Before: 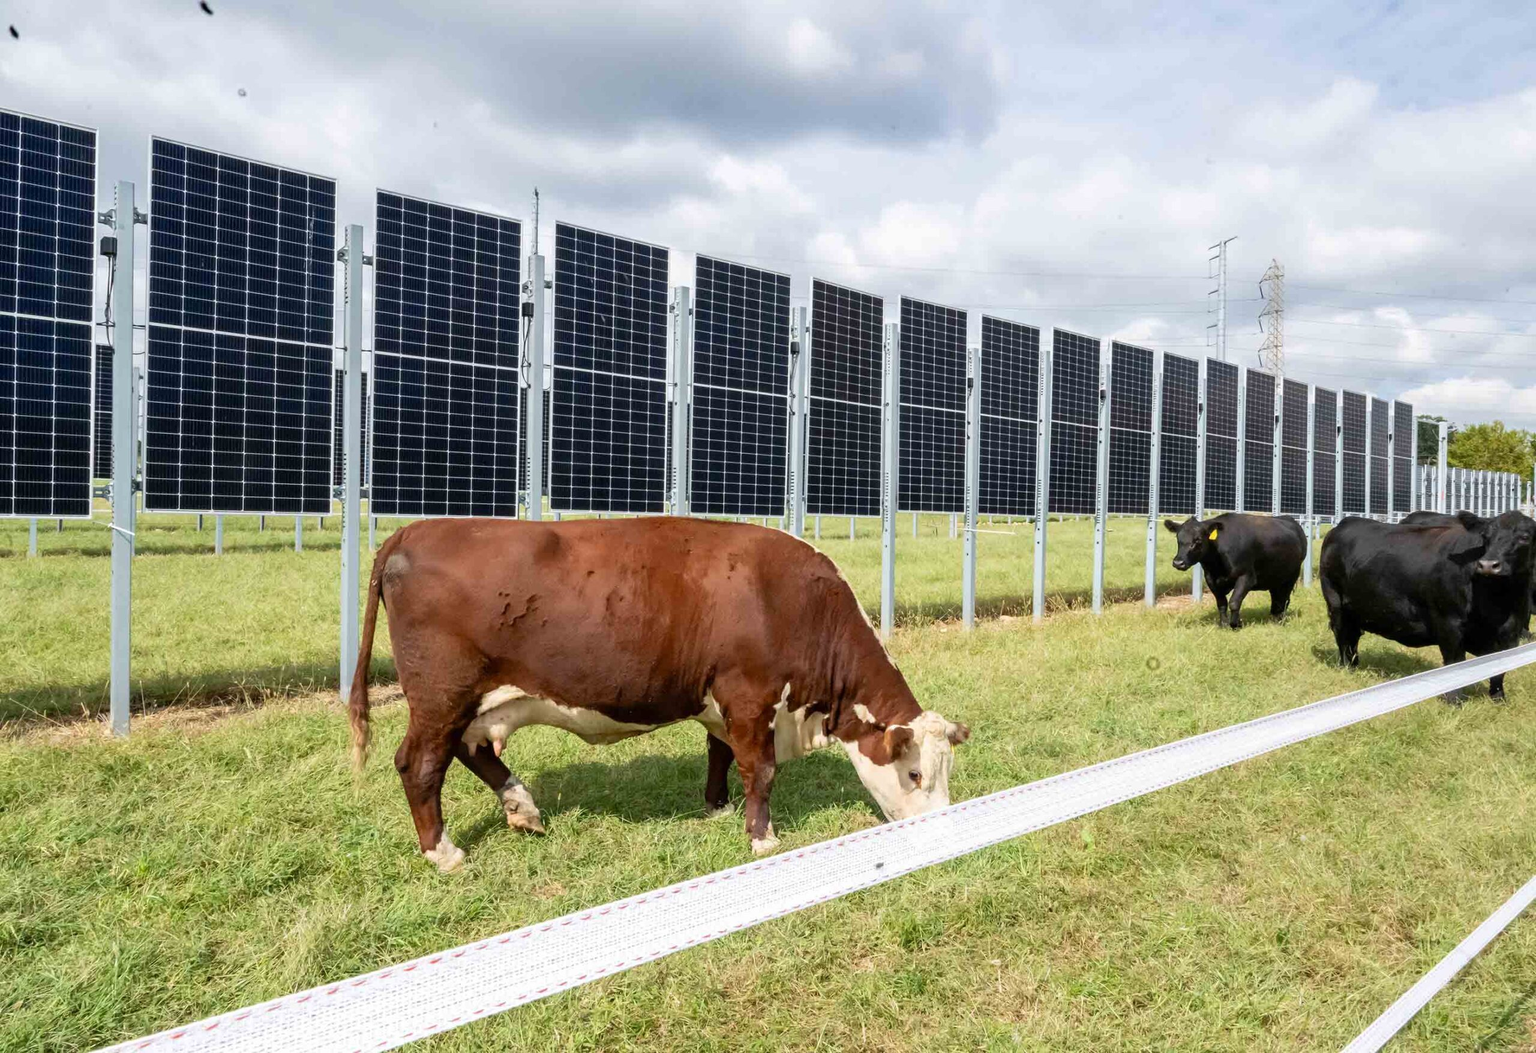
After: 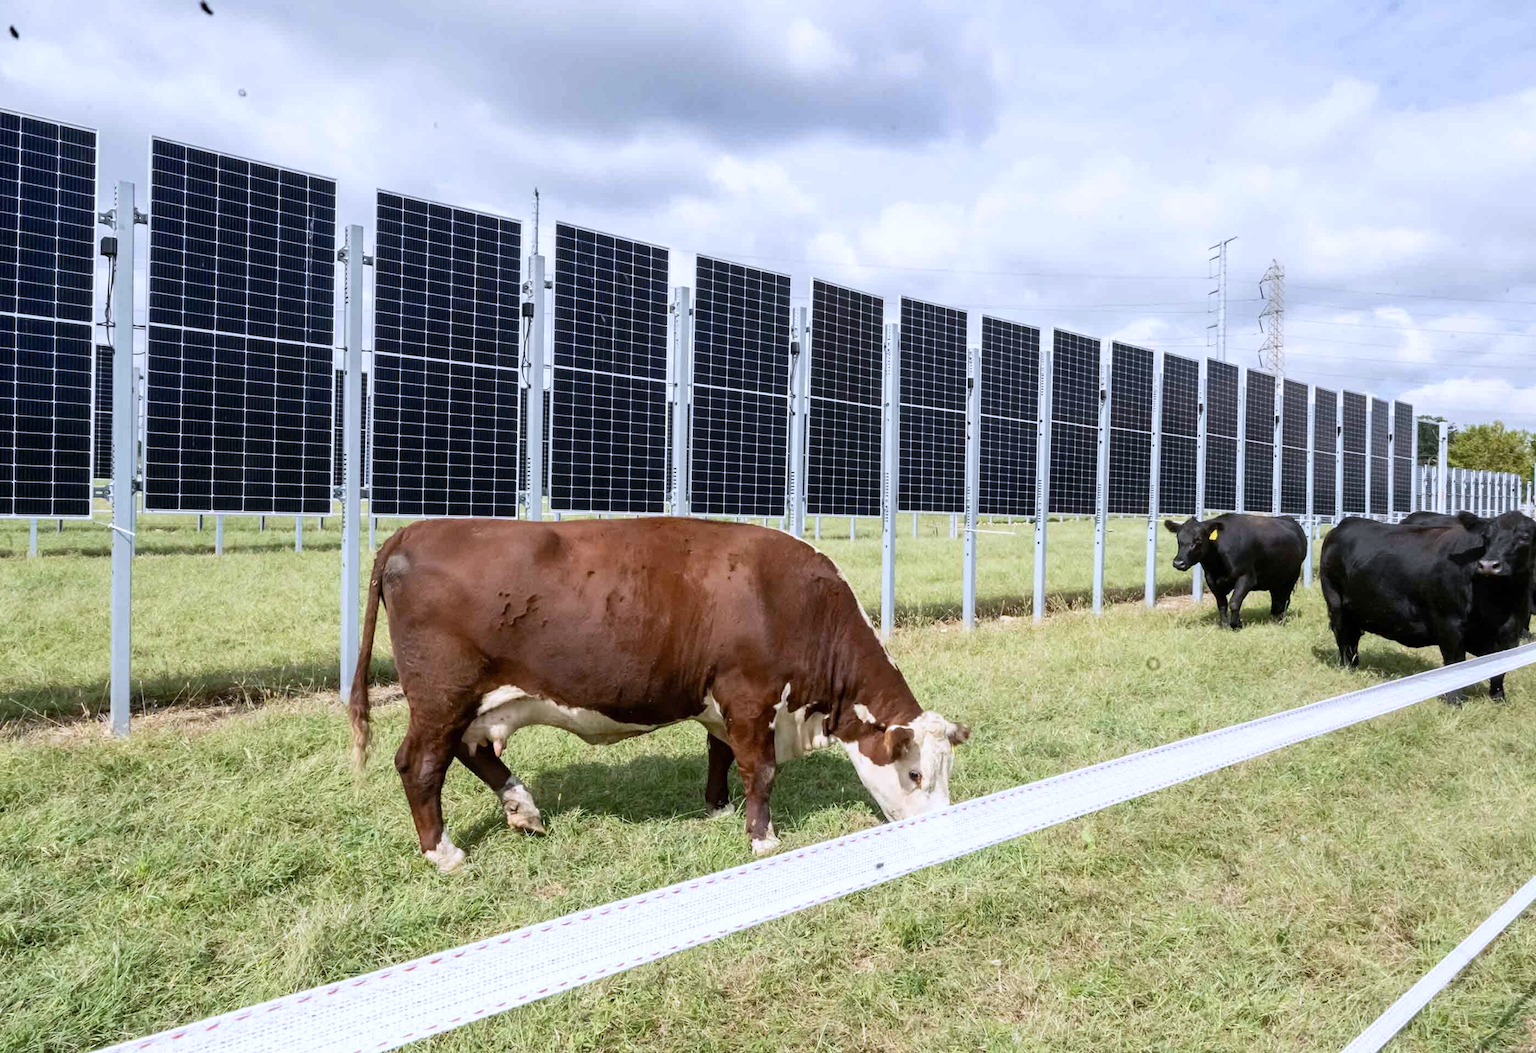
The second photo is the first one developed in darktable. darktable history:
contrast brightness saturation: contrast 0.11, saturation -0.17
white balance: red 0.967, blue 1.119, emerald 0.756
